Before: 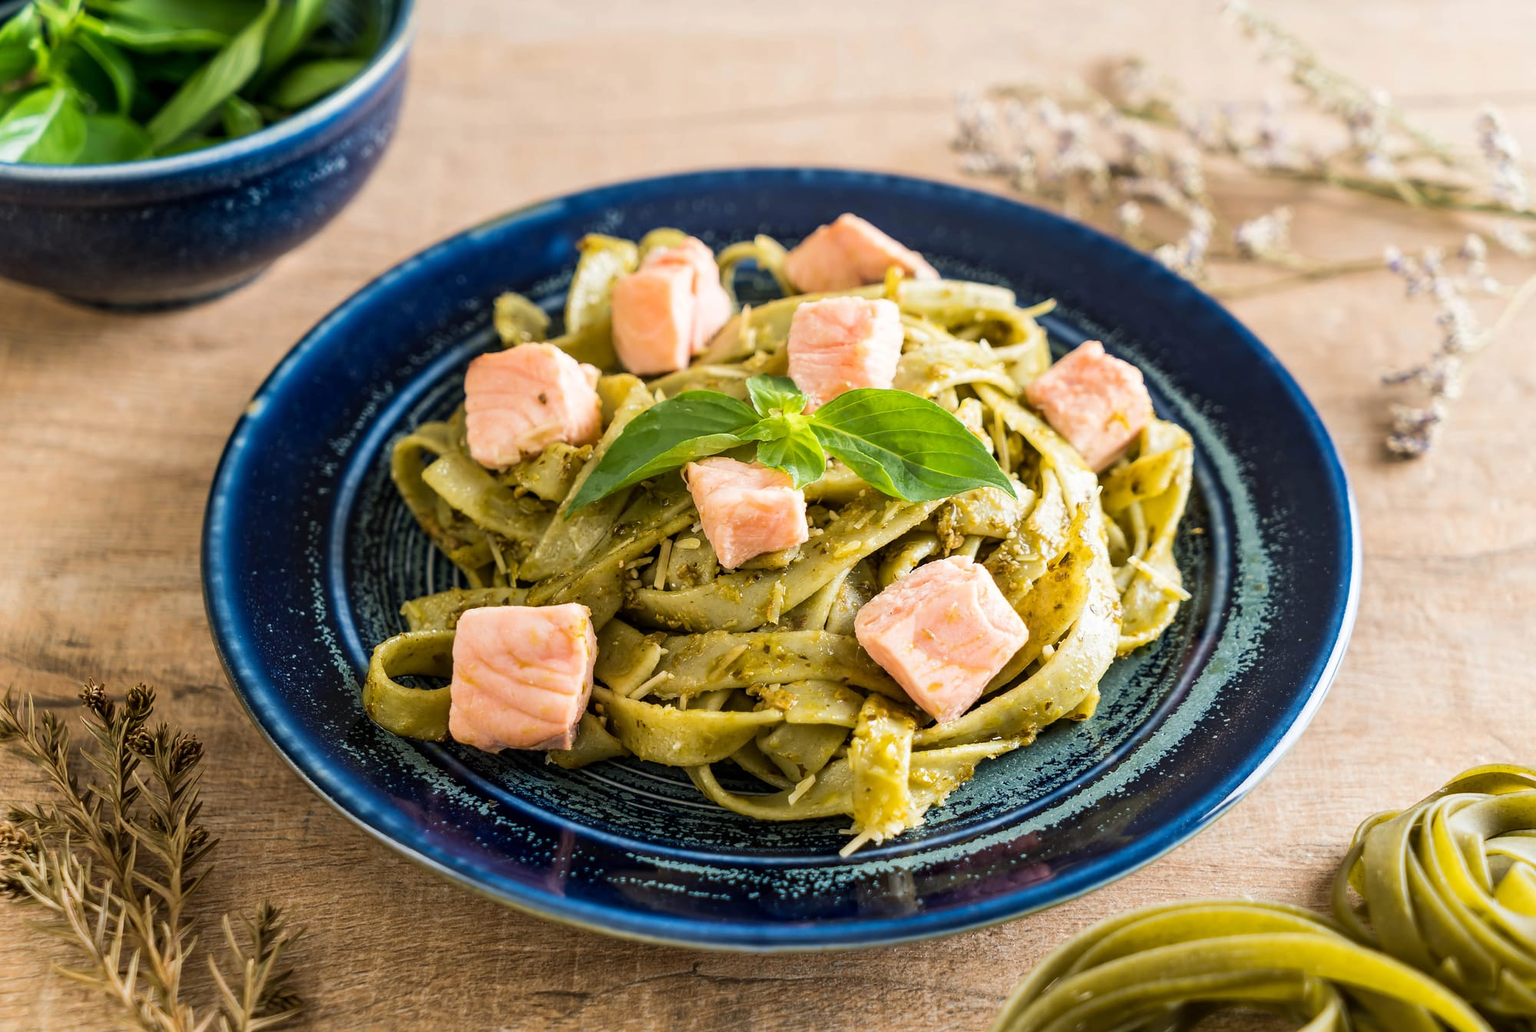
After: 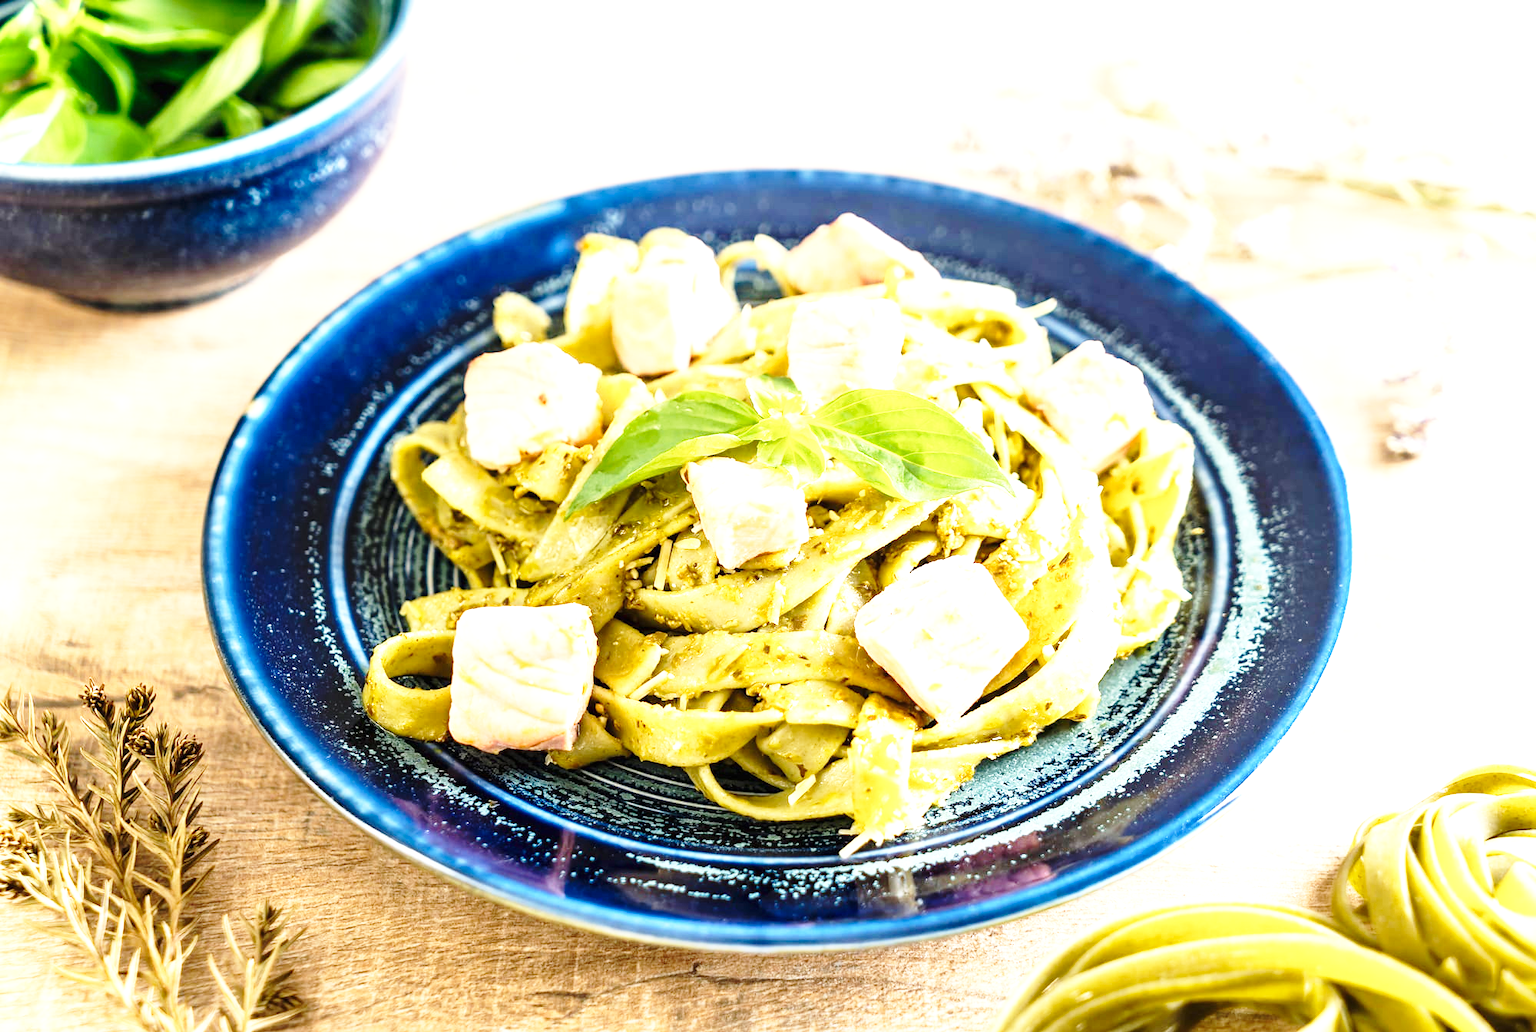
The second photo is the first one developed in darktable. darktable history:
base curve: curves: ch0 [(0, 0) (0.028, 0.03) (0.121, 0.232) (0.46, 0.748) (0.859, 0.968) (1, 1)], preserve colors none
exposure: black level correction 0, exposure 1.364 EV, compensate highlight preservation false
